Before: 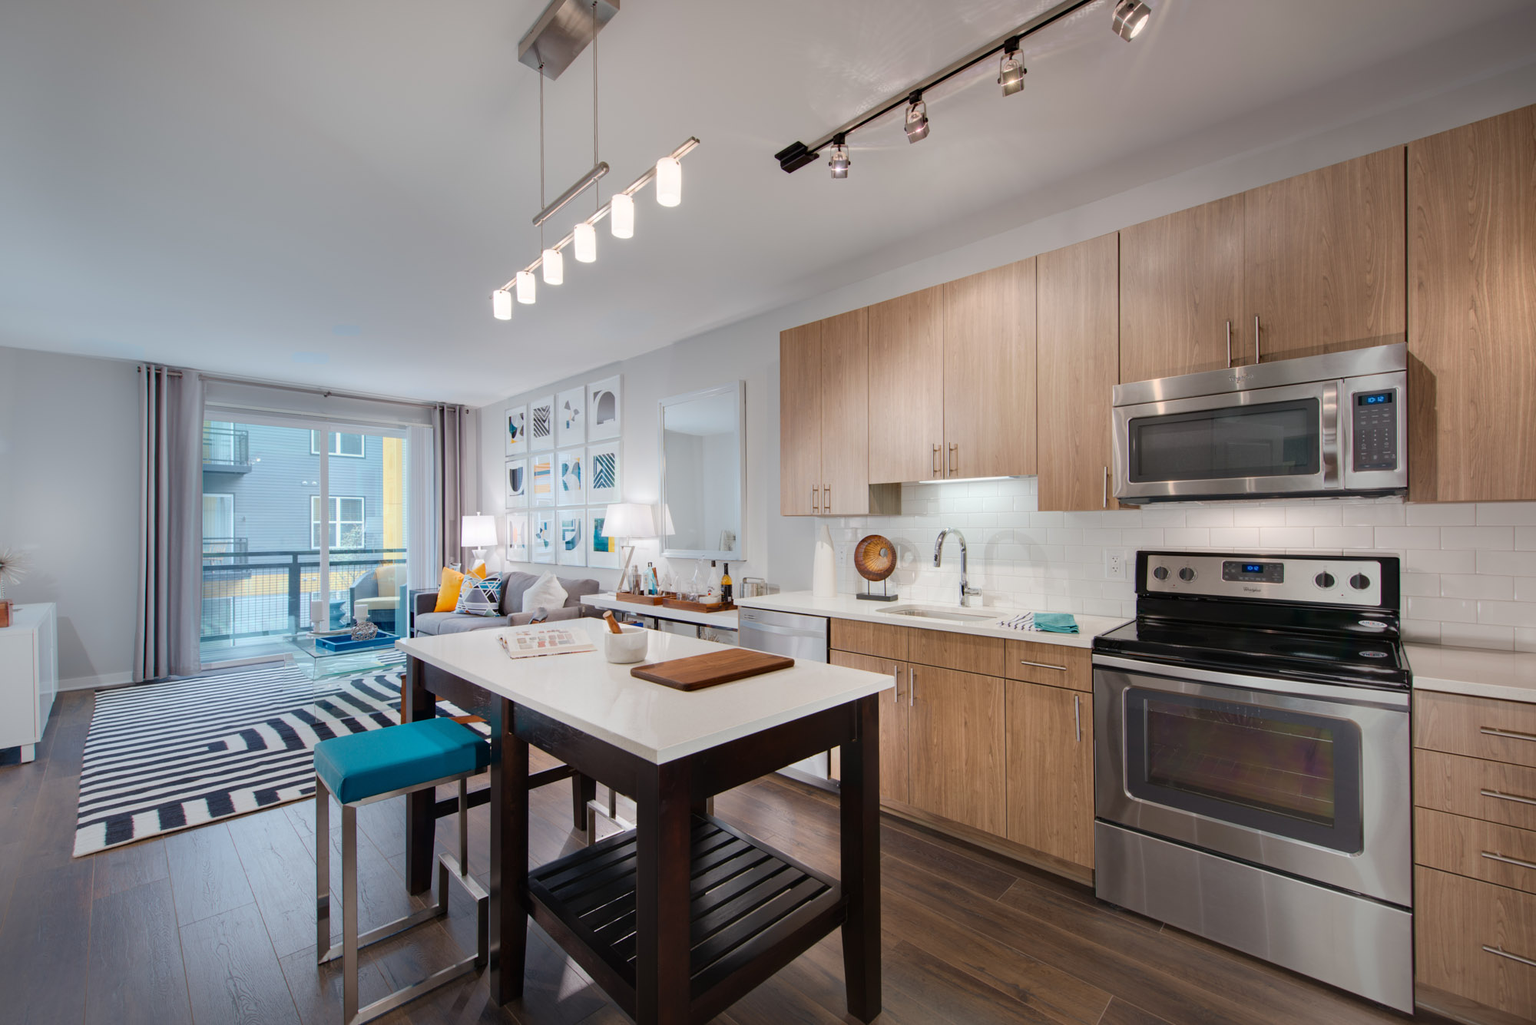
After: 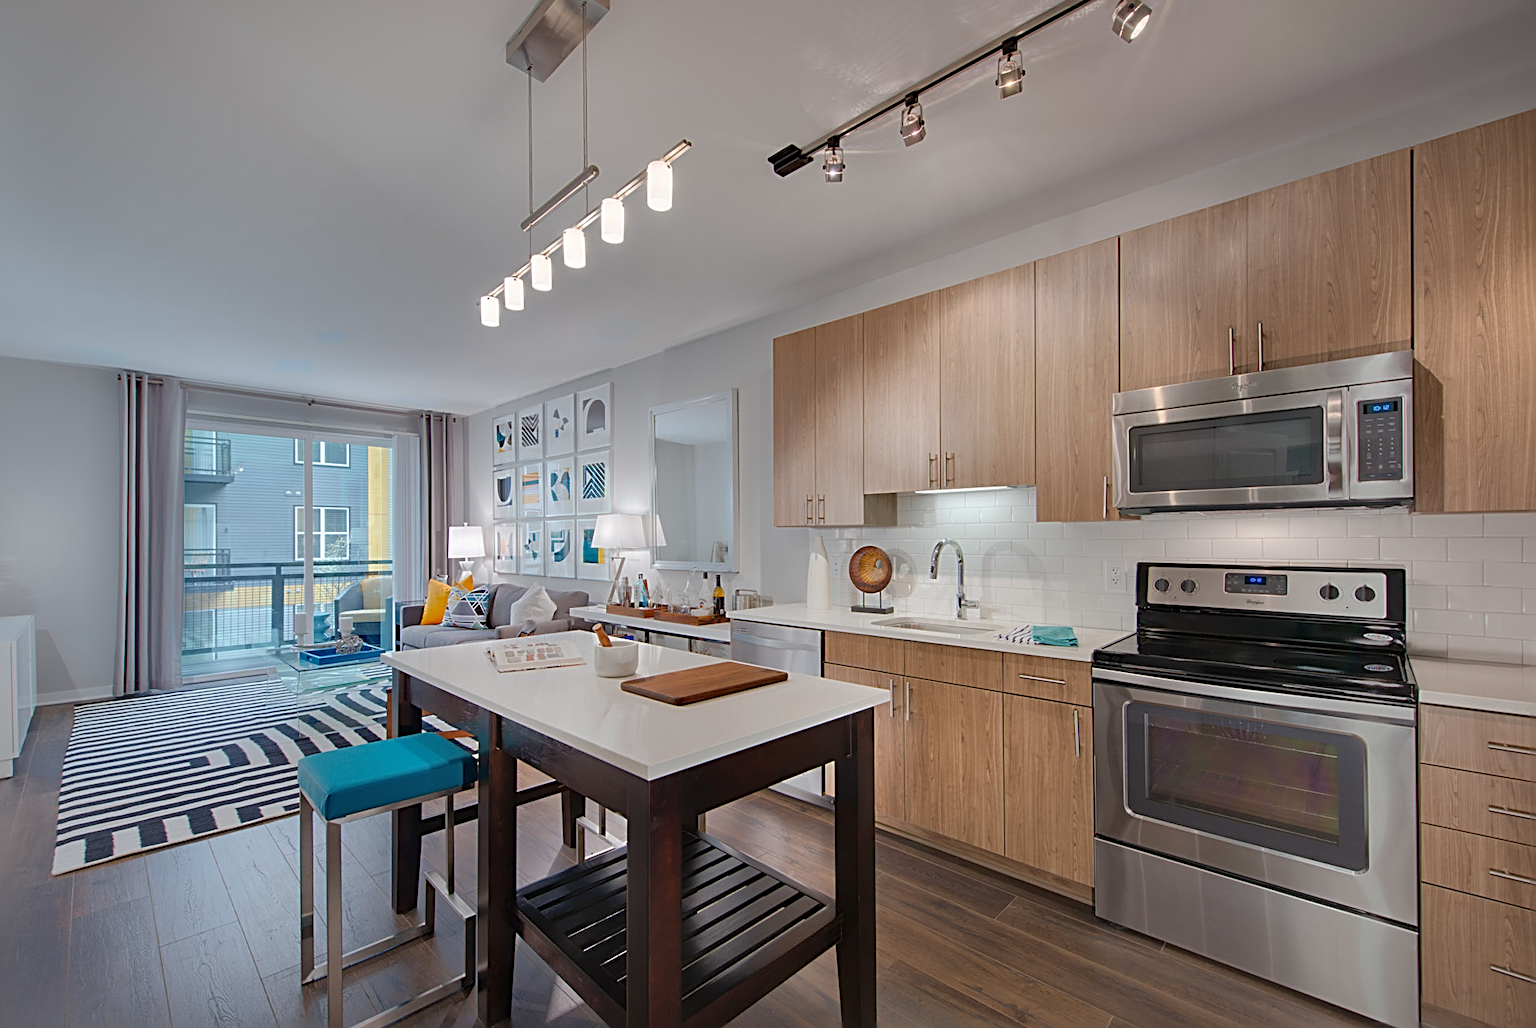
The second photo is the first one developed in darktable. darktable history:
shadows and highlights: highlights -59.98
sharpen: radius 2.803, amount 0.719
crop and rotate: left 1.466%, right 0.509%, bottom 1.655%
